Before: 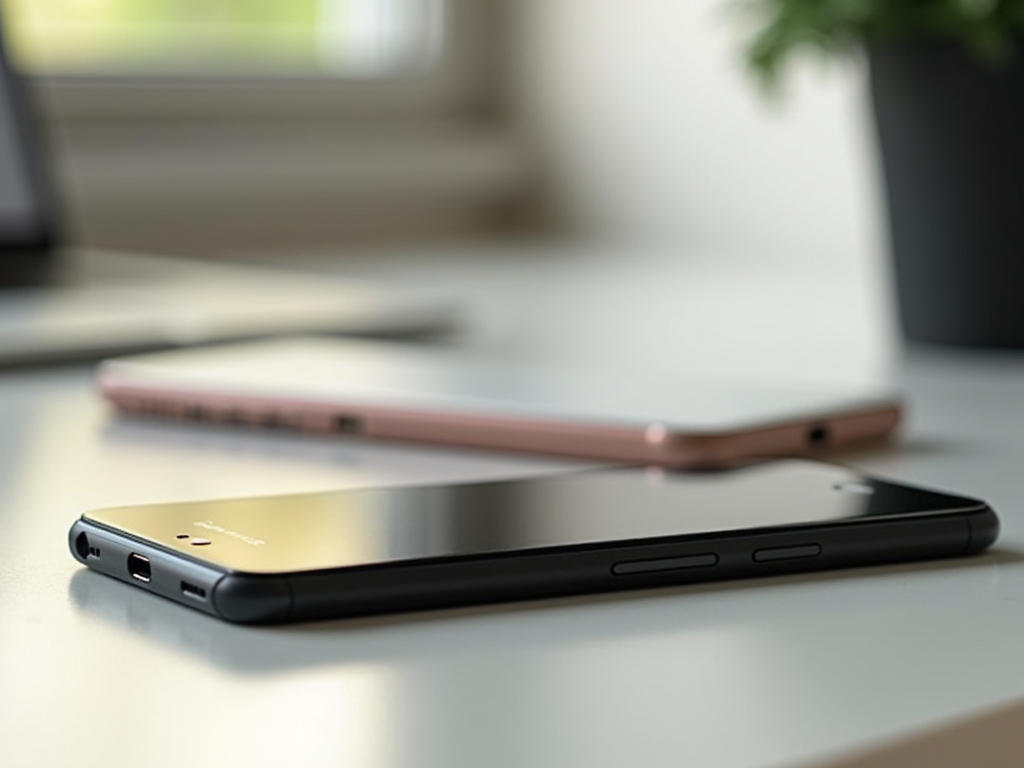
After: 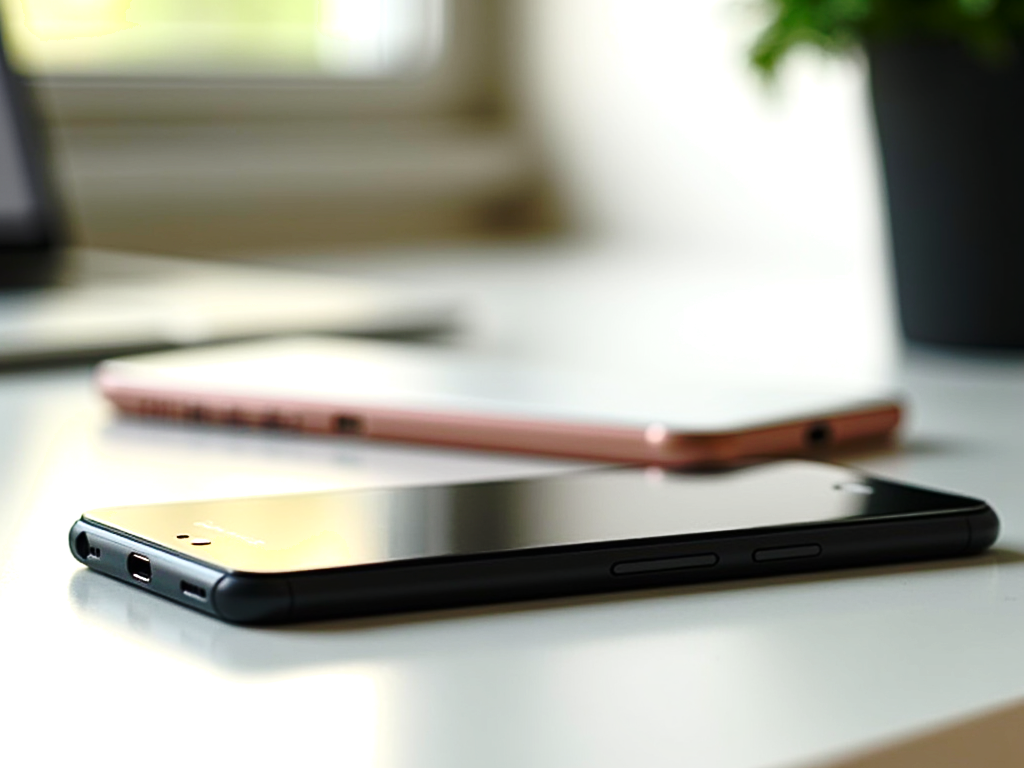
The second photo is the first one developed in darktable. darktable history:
color balance rgb: perceptual saturation grading › global saturation 25%, perceptual saturation grading › highlights -50%, perceptual saturation grading › shadows 30%, perceptual brilliance grading › global brilliance 12%, global vibrance 20%
tone equalizer: on, module defaults
shadows and highlights: shadows 0, highlights 40
base curve: curves: ch0 [(0, 0) (0.073, 0.04) (0.157, 0.139) (0.492, 0.492) (0.758, 0.758) (1, 1)], preserve colors none
